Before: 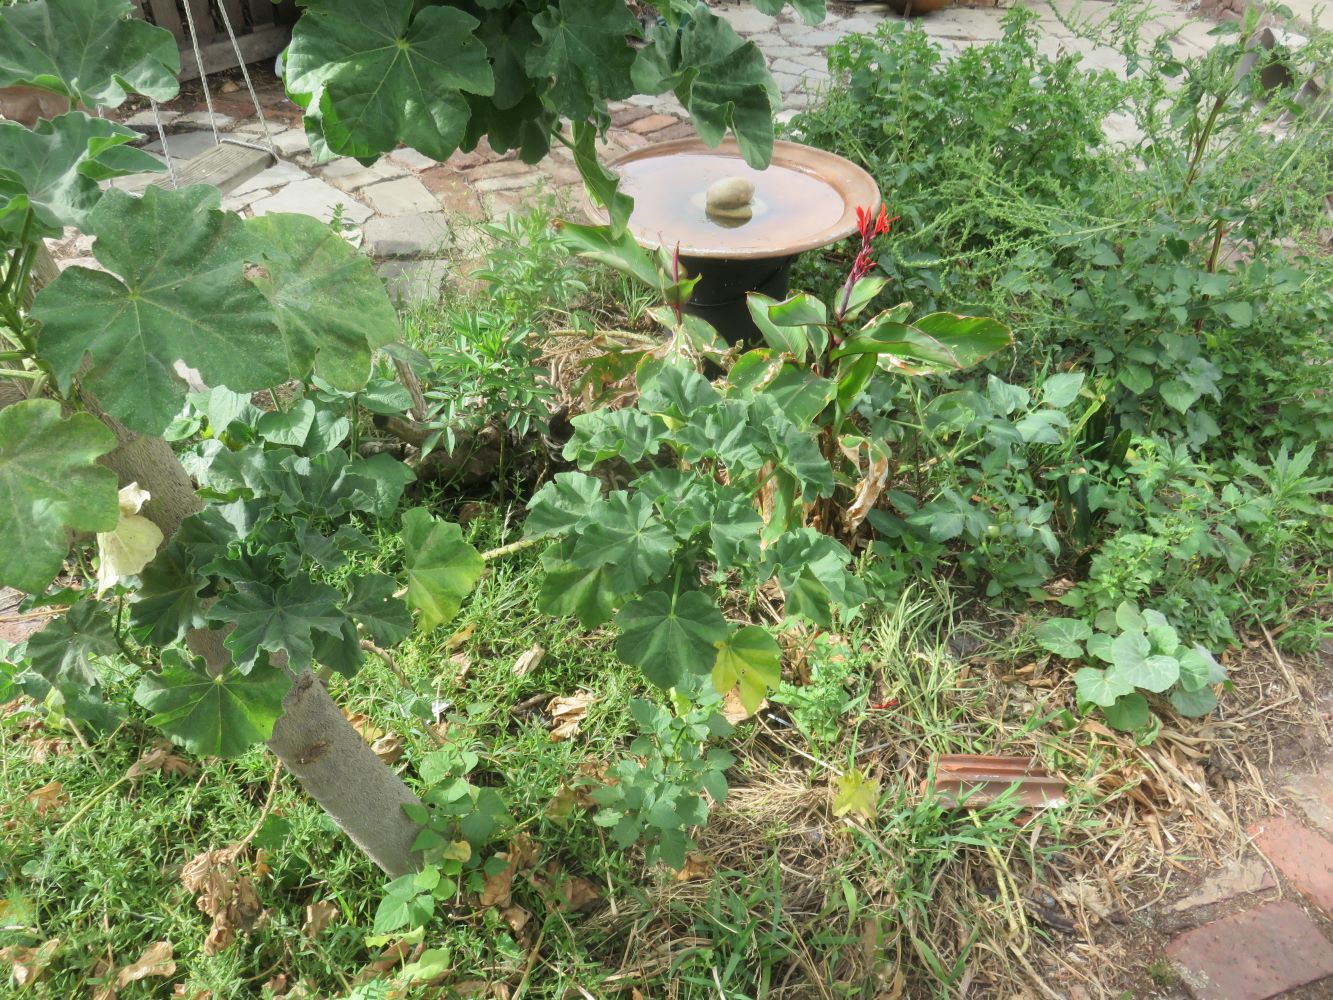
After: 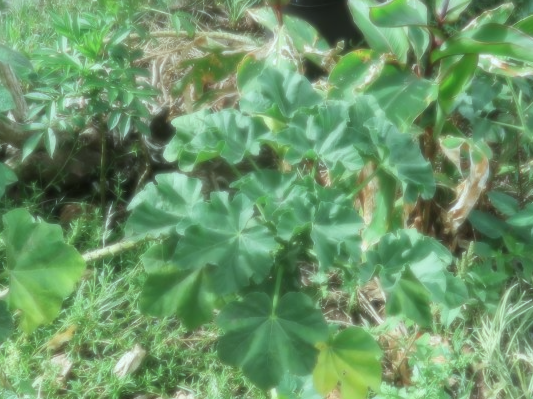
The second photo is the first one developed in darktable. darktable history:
crop: left 30%, top 30%, right 30%, bottom 30%
soften: size 8.67%, mix 49%
contrast brightness saturation: saturation -0.04
color correction: highlights a* -10.04, highlights b* -10.37
